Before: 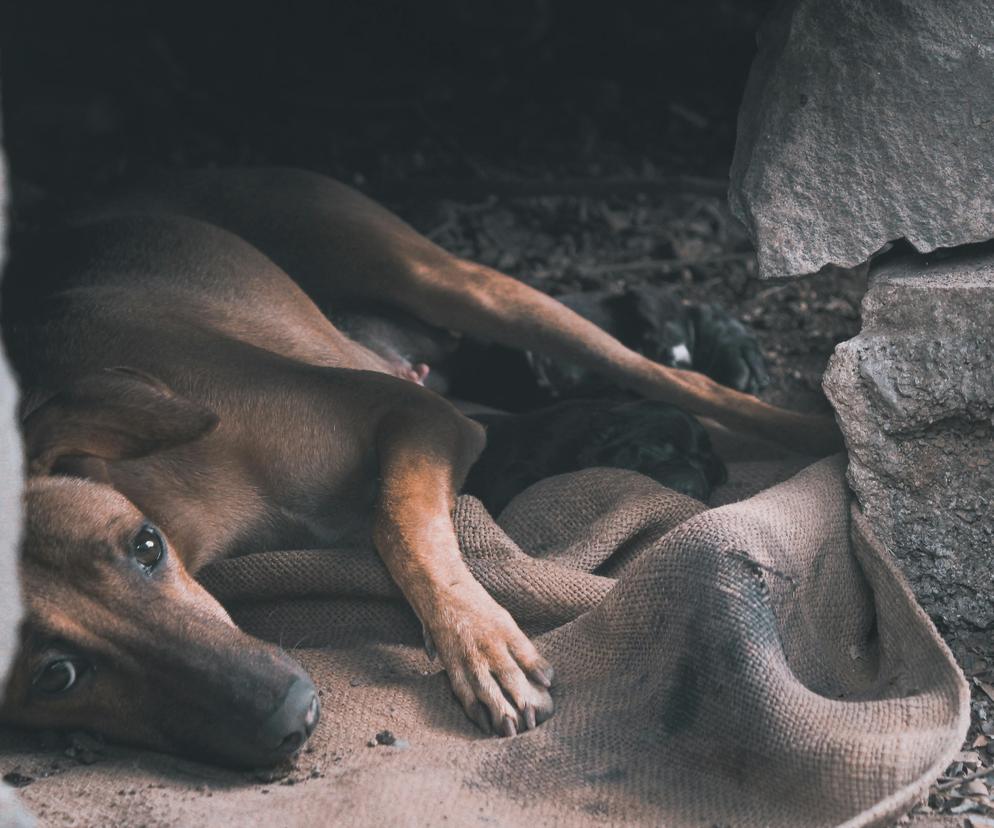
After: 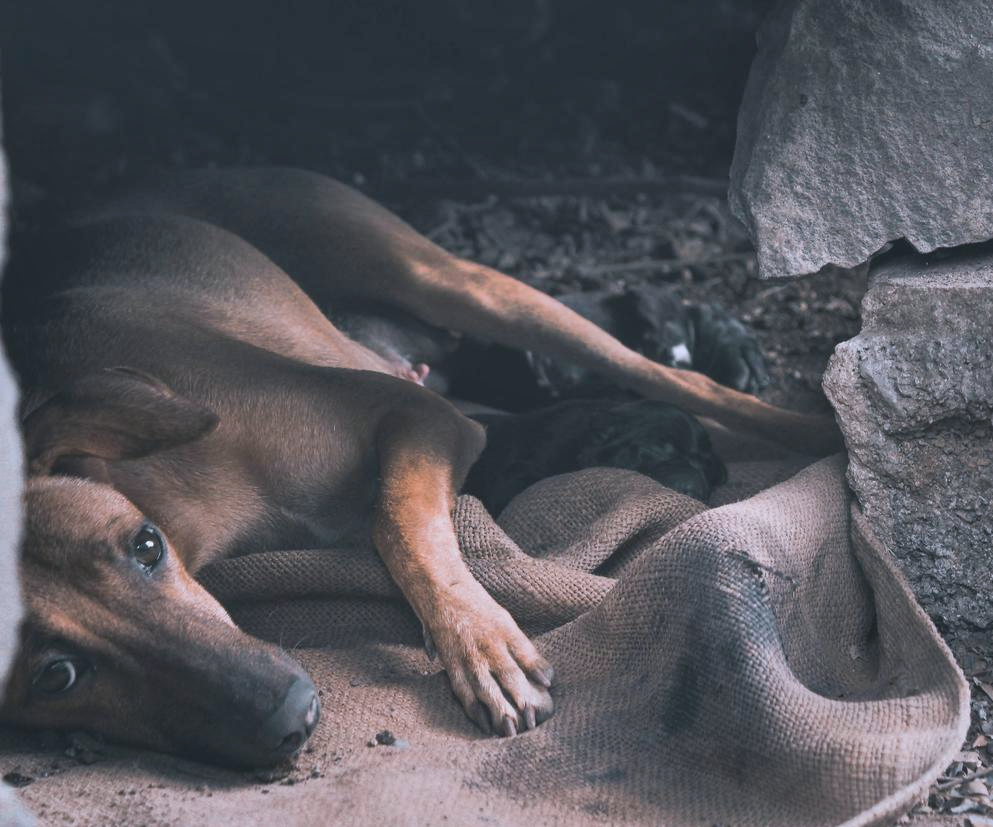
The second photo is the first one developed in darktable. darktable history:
shadows and highlights: soften with gaussian
color calibration: illuminant as shot in camera, x 0.358, y 0.373, temperature 4628.91 K
